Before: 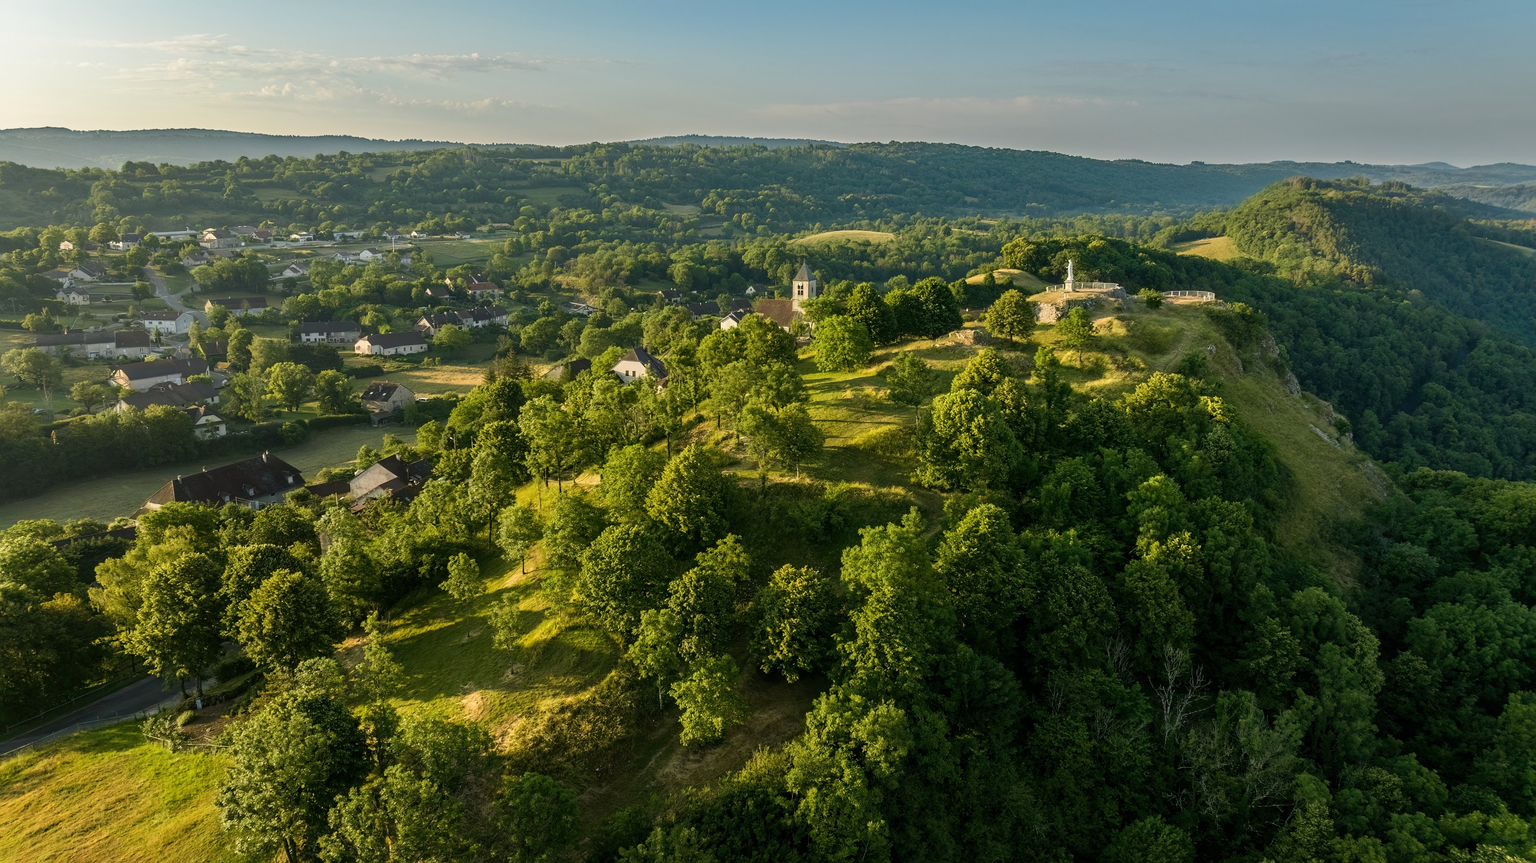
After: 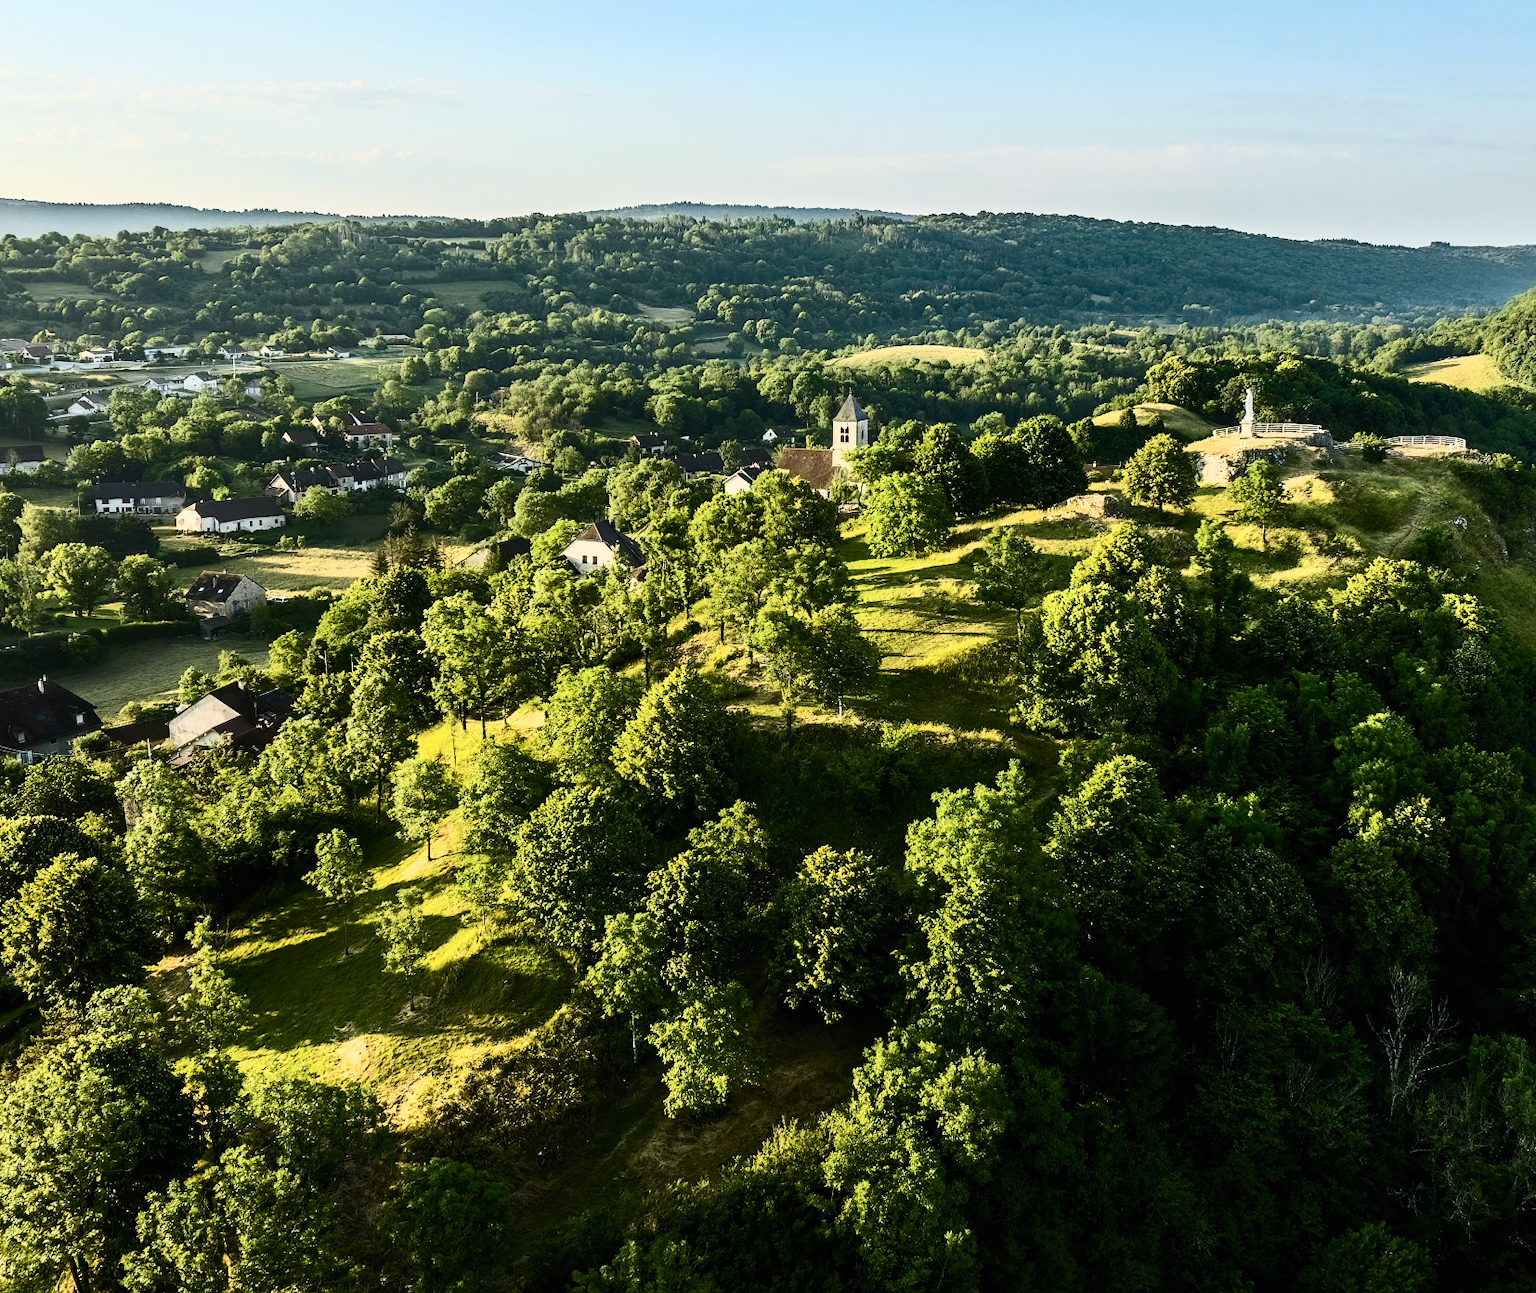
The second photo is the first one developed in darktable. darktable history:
contrast brightness saturation: contrast 0.62, brightness 0.34, saturation 0.14
crop and rotate: left 15.446%, right 17.836%
white balance: red 0.98, blue 1.034
filmic rgb: black relative exposure -7.65 EV, white relative exposure 4.56 EV, hardness 3.61
